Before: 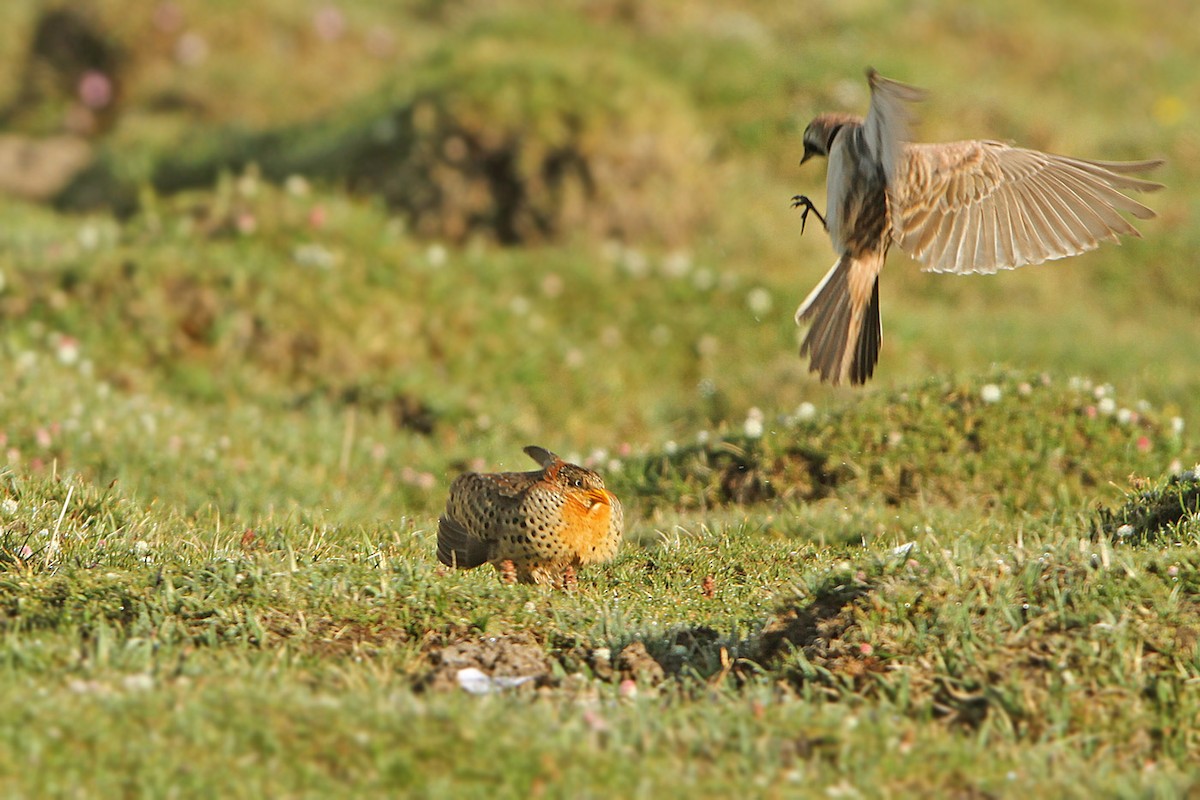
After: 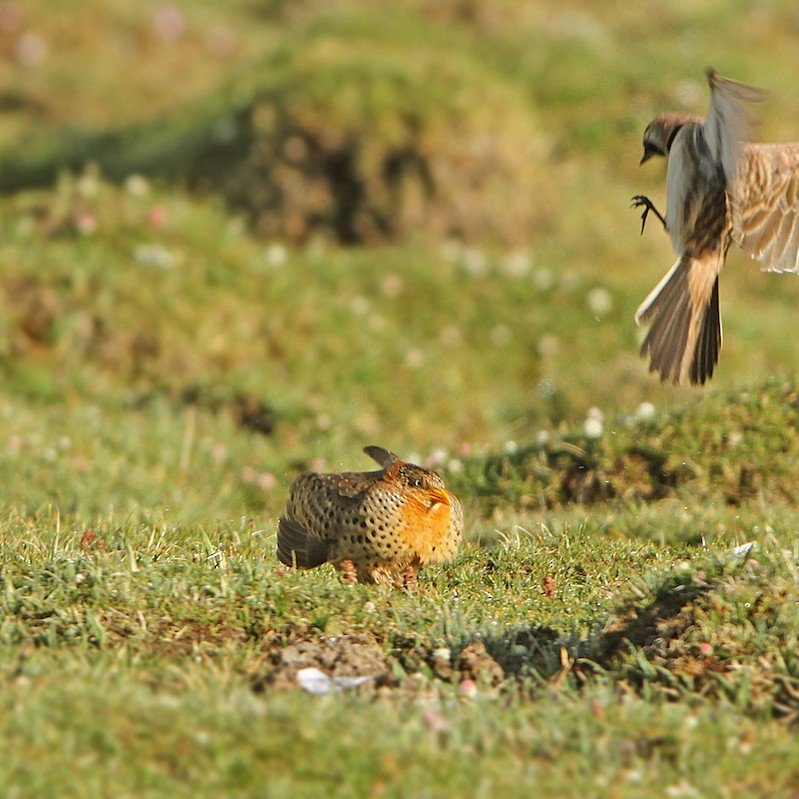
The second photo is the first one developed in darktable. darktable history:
crop and rotate: left 13.363%, right 20.042%
